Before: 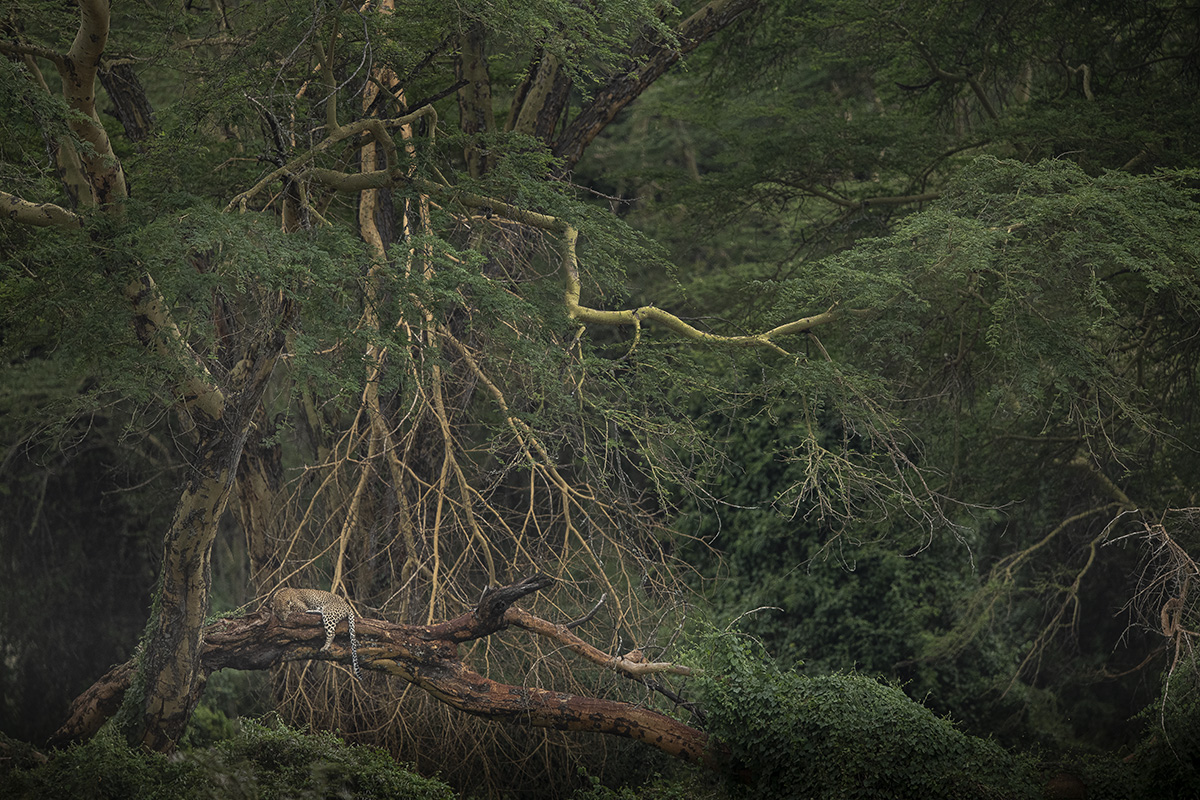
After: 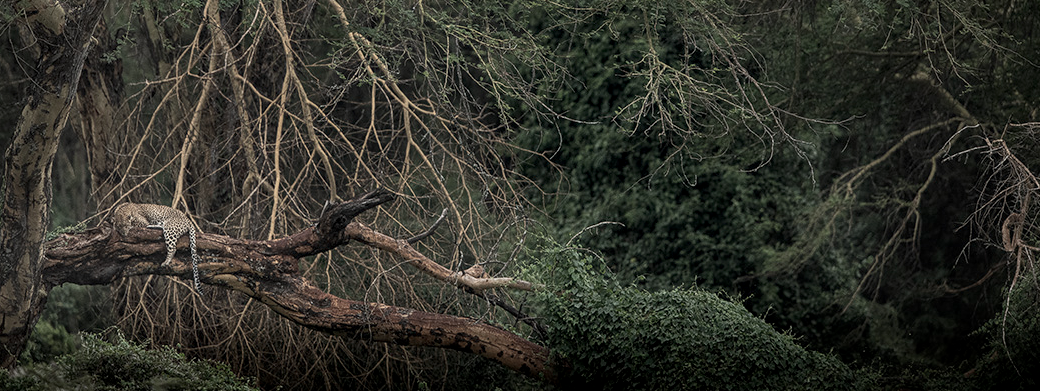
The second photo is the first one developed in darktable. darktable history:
exposure: exposure -0.04 EV, compensate highlight preservation false
contrast brightness saturation: contrast 0.1, saturation -0.36
local contrast: shadows 94%
crop and rotate: left 13.306%, top 48.129%, bottom 2.928%
